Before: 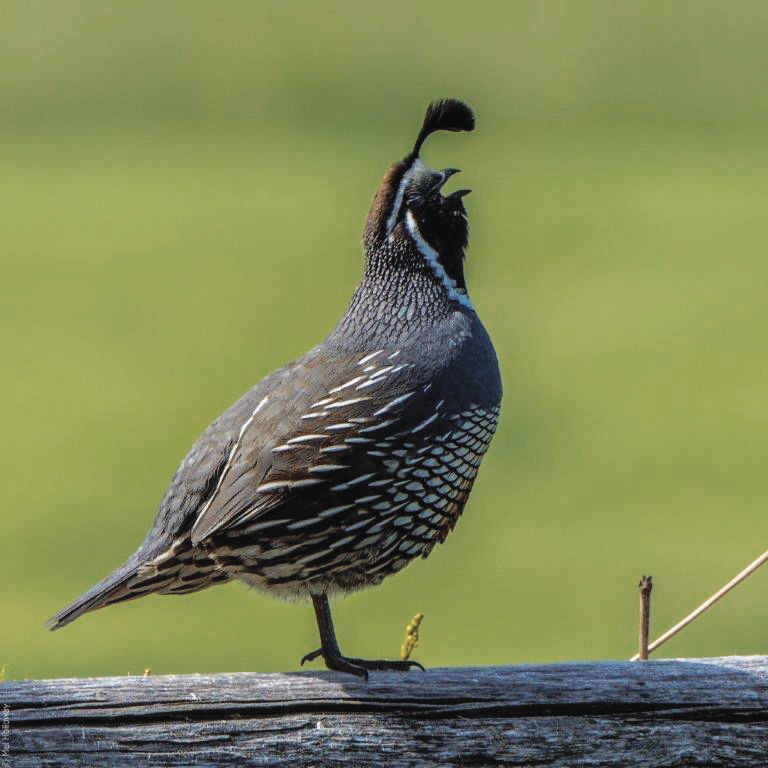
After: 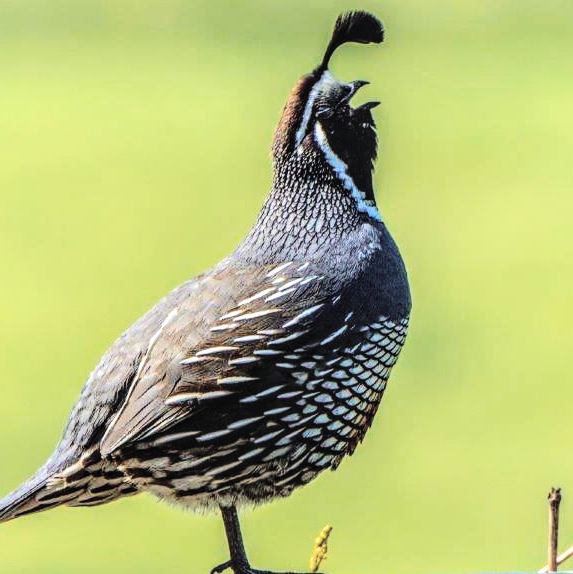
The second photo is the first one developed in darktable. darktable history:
crop and rotate: left 11.872%, top 11.459%, right 13.506%, bottom 13.785%
base curve: curves: ch0 [(0, 0.003) (0.001, 0.002) (0.006, 0.004) (0.02, 0.022) (0.048, 0.086) (0.094, 0.234) (0.162, 0.431) (0.258, 0.629) (0.385, 0.8) (0.548, 0.918) (0.751, 0.988) (1, 1)]
tone equalizer: on, module defaults
local contrast: detail 130%
